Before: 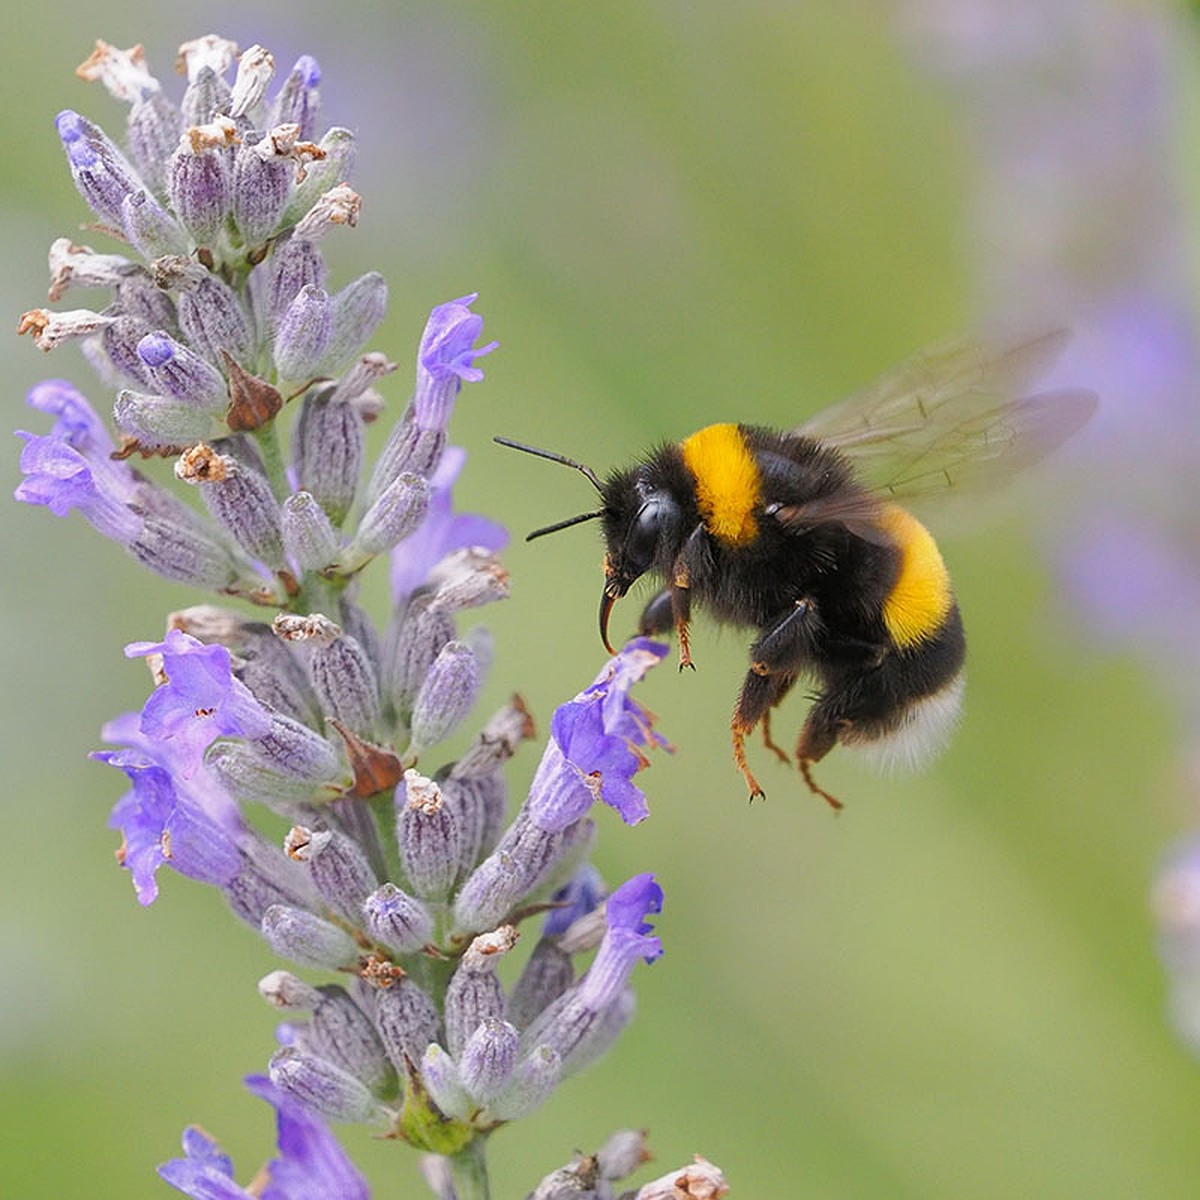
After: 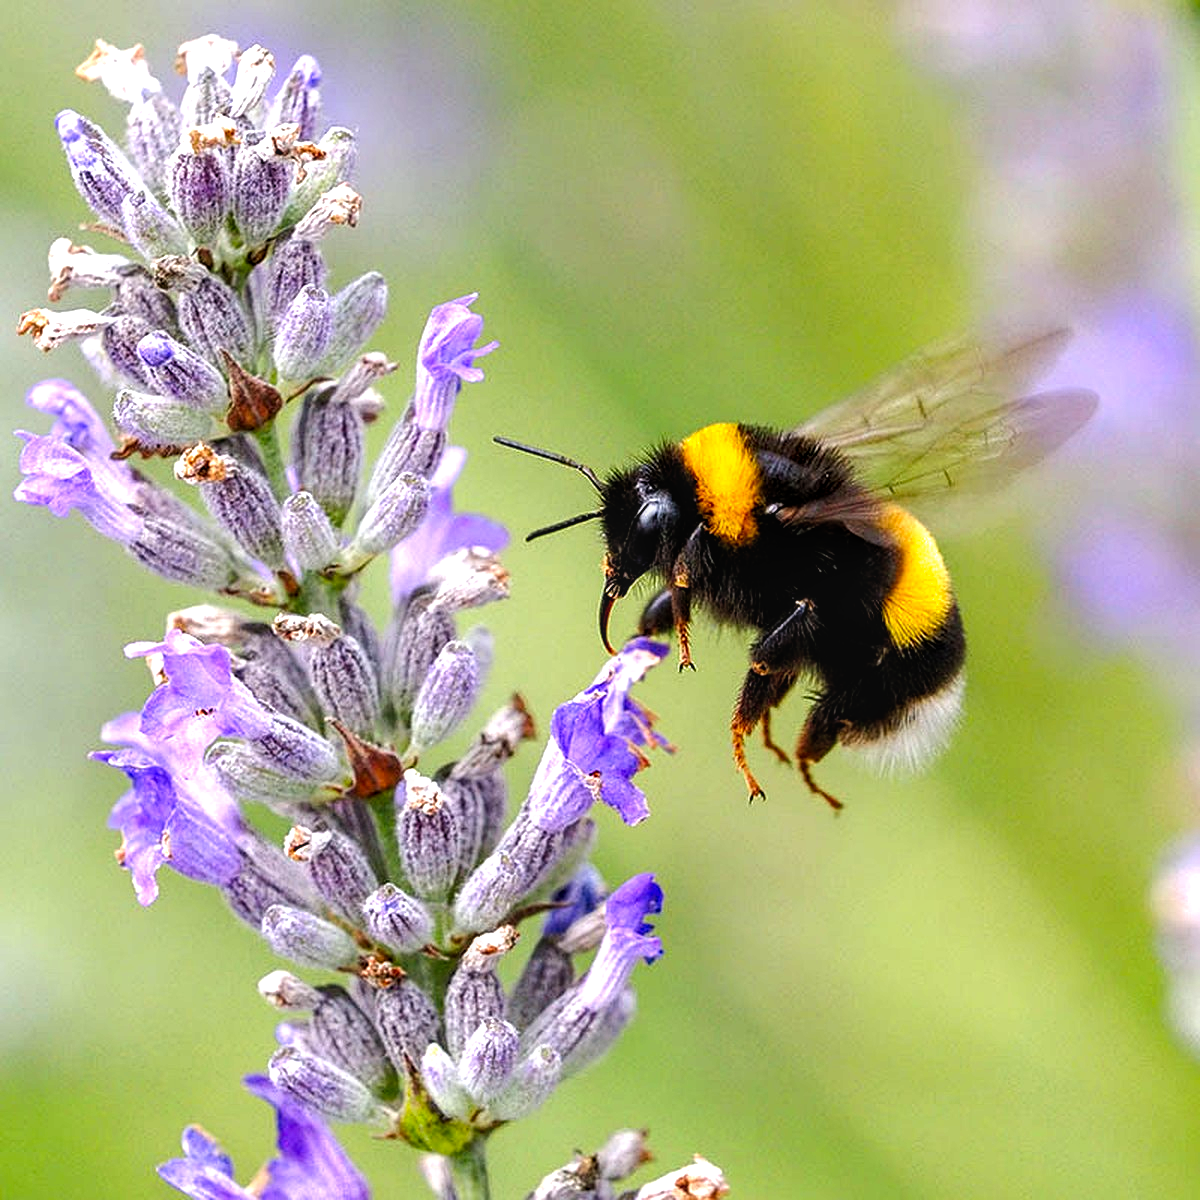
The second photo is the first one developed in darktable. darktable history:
filmic rgb: black relative exposure -8.2 EV, white relative exposure 2.2 EV, threshold 3 EV, hardness 7.11, latitude 85.74%, contrast 1.696, highlights saturation mix -4%, shadows ↔ highlights balance -2.69%, preserve chrominance no, color science v5 (2021), contrast in shadows safe, contrast in highlights safe, enable highlight reconstruction true
local contrast: on, module defaults
